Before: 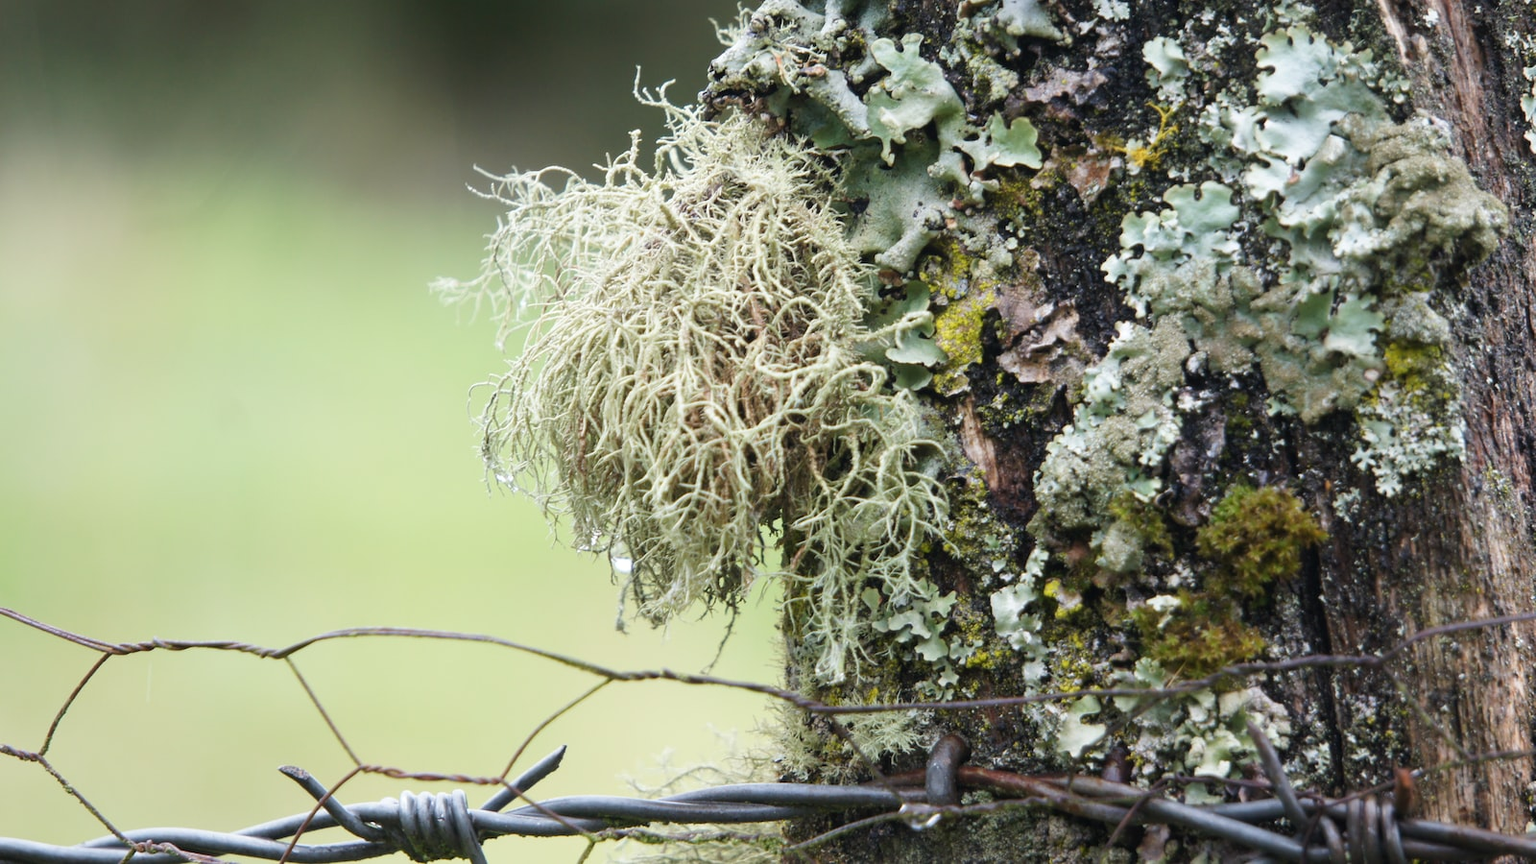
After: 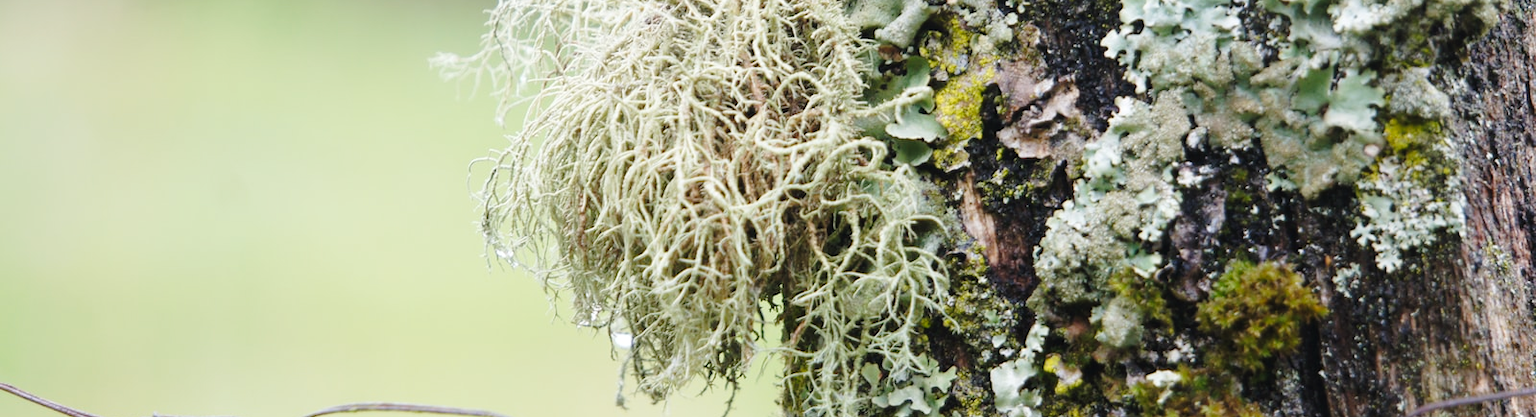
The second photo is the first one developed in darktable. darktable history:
shadows and highlights: radius 125.46, shadows 21.19, highlights -21.19, low approximation 0.01
tone curve: curves: ch0 [(0, 0) (0.003, 0.015) (0.011, 0.019) (0.025, 0.026) (0.044, 0.041) (0.069, 0.057) (0.1, 0.085) (0.136, 0.116) (0.177, 0.158) (0.224, 0.215) (0.277, 0.286) (0.335, 0.367) (0.399, 0.452) (0.468, 0.534) (0.543, 0.612) (0.623, 0.698) (0.709, 0.775) (0.801, 0.858) (0.898, 0.928) (1, 1)], preserve colors none
crop and rotate: top 26.056%, bottom 25.543%
